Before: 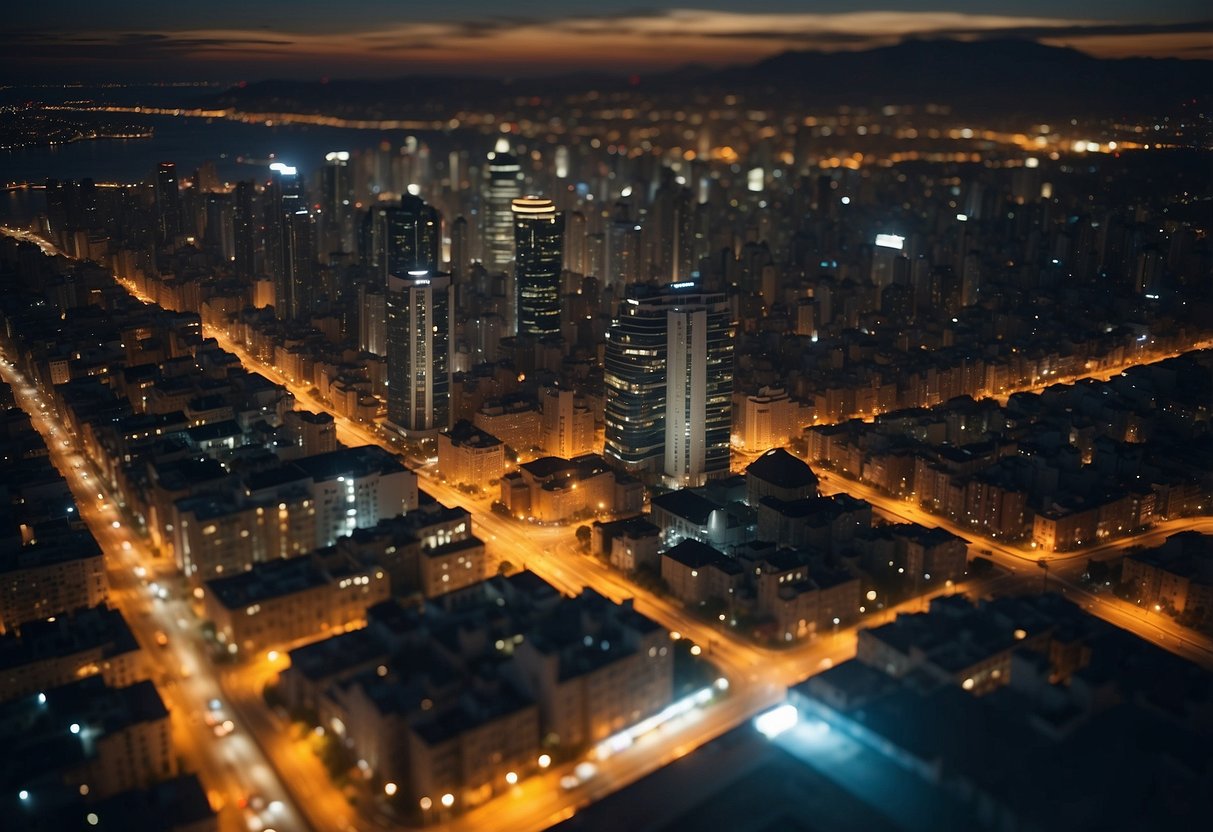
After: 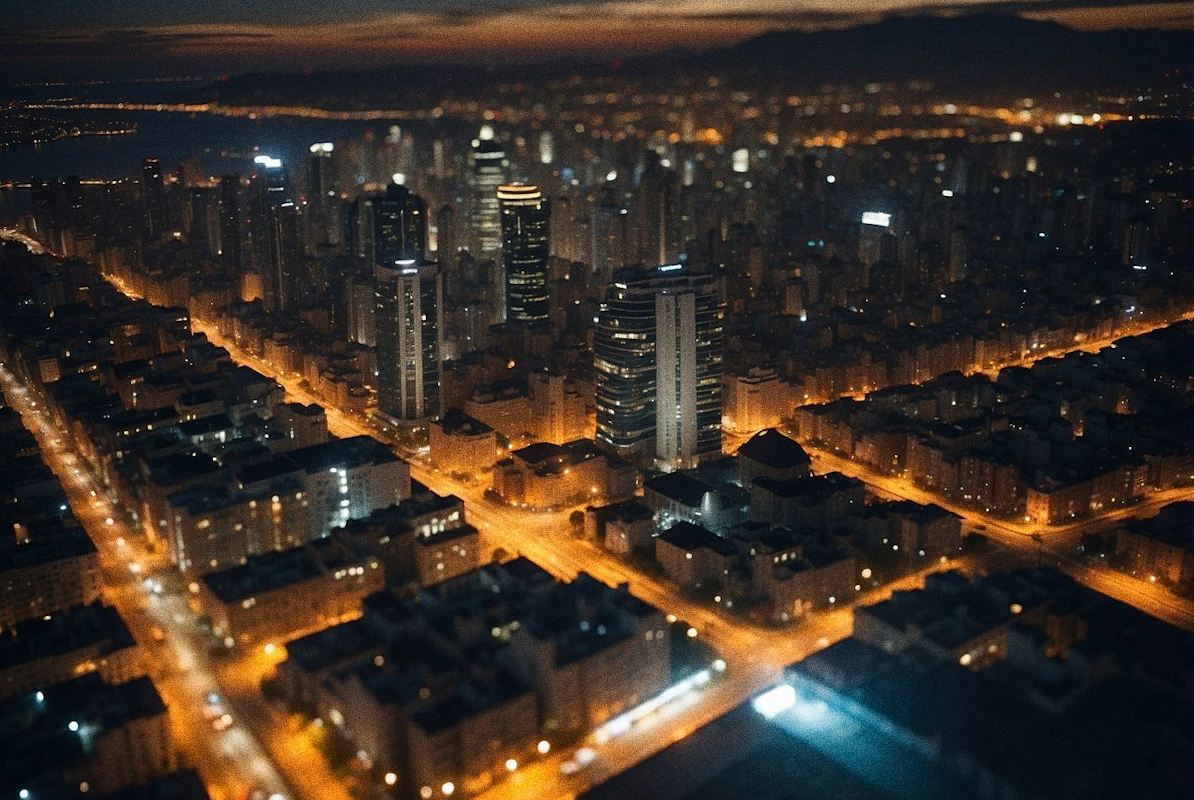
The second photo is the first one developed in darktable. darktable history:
grain: strength 49.07%
rotate and perspective: rotation -1.42°, crop left 0.016, crop right 0.984, crop top 0.035, crop bottom 0.965
